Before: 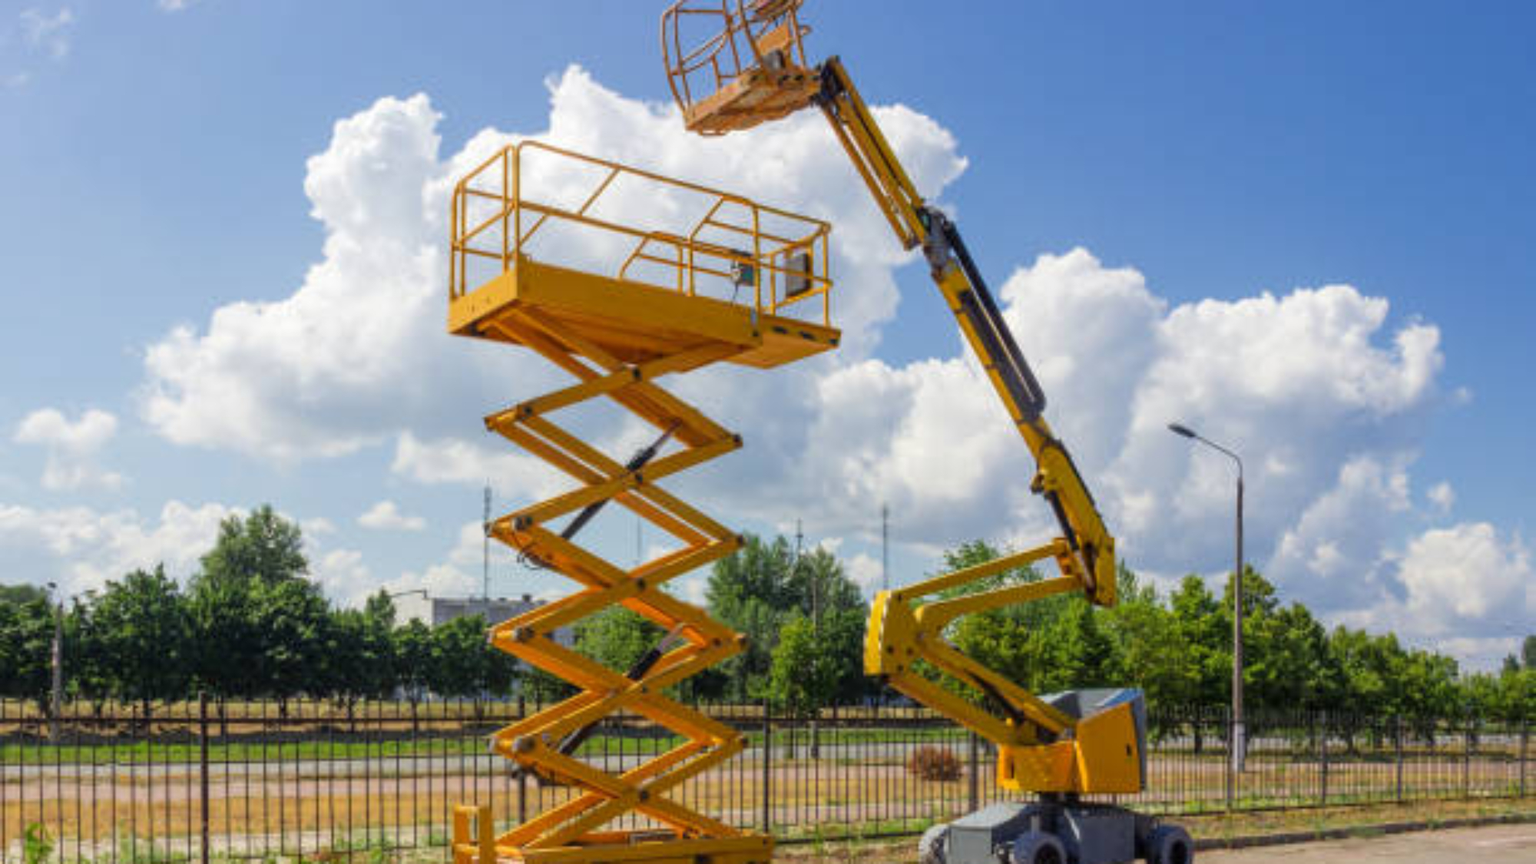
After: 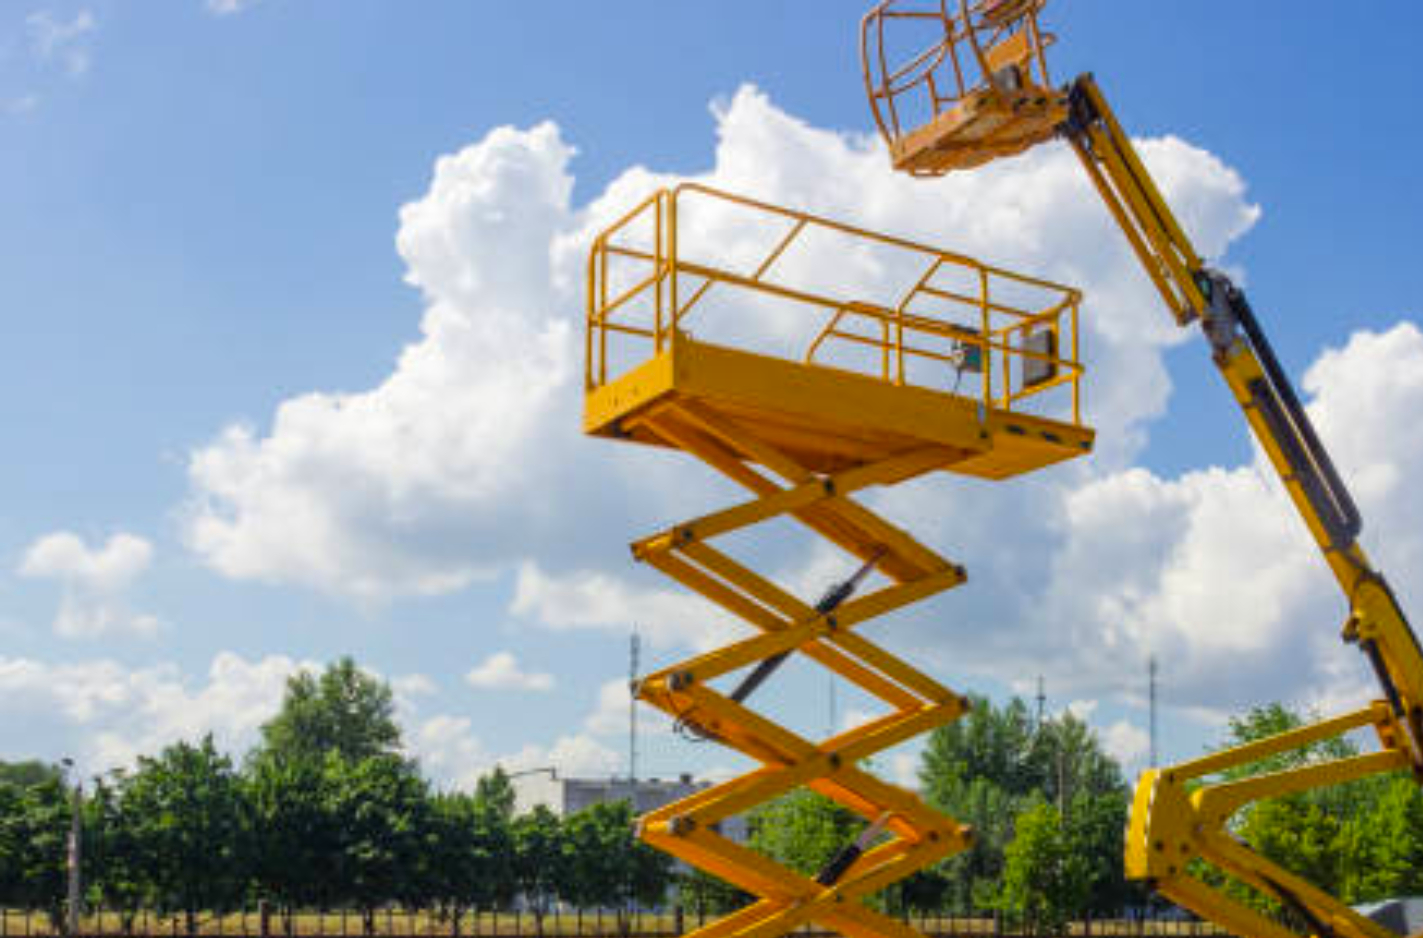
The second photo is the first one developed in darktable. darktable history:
crop: right 28.825%, bottom 16.536%
color balance rgb: perceptual saturation grading › global saturation 8.564%, global vibrance 20%
